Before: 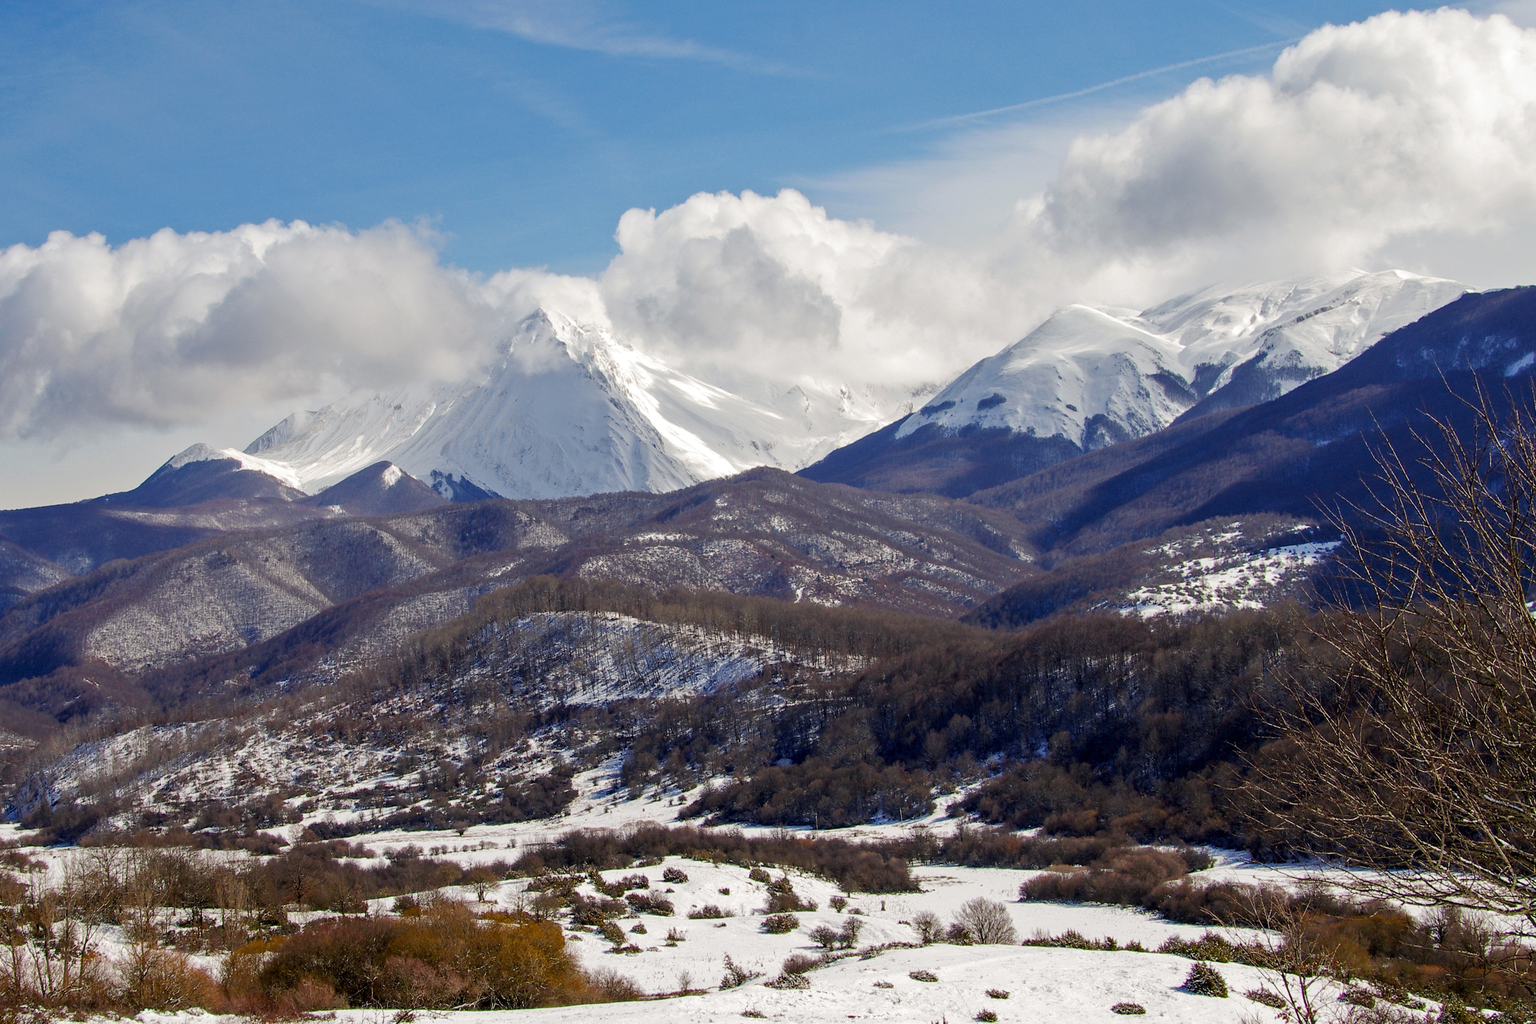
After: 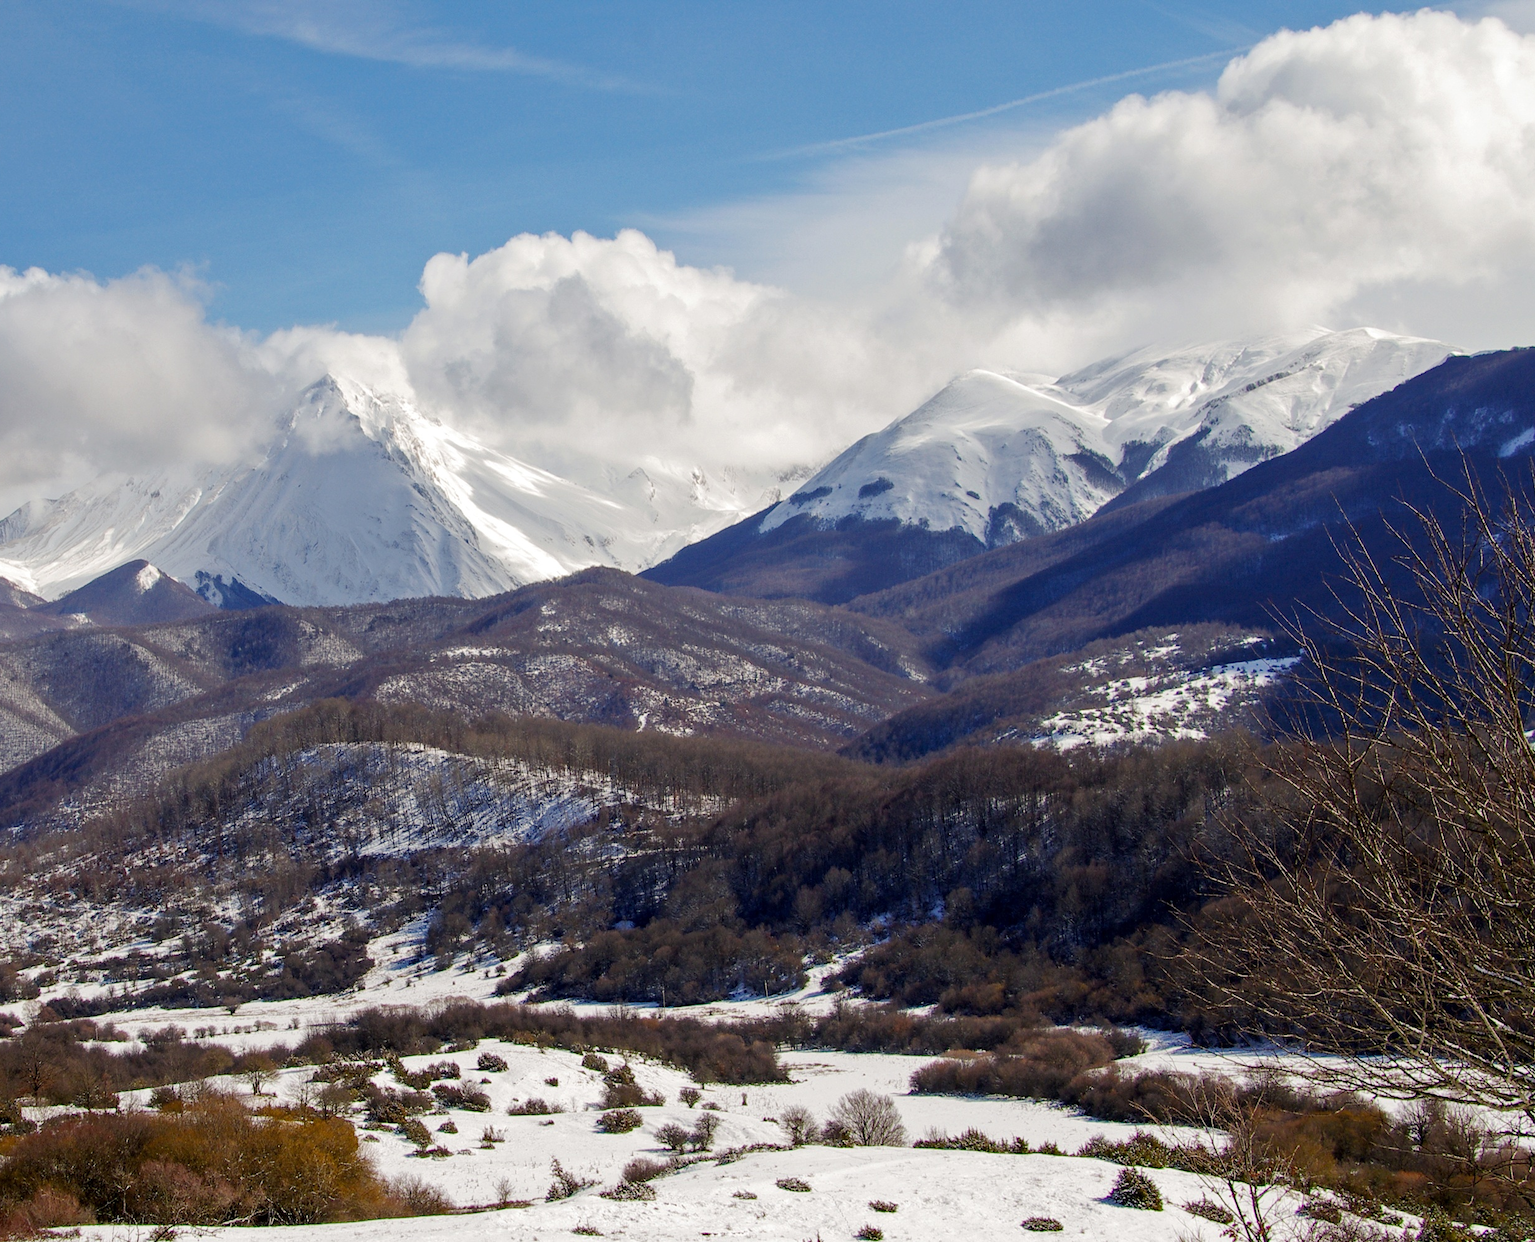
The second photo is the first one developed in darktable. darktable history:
tone equalizer: -7 EV 0.13 EV, smoothing diameter 25%, edges refinement/feathering 10, preserve details guided filter
crop: left 17.582%, bottom 0.031%
